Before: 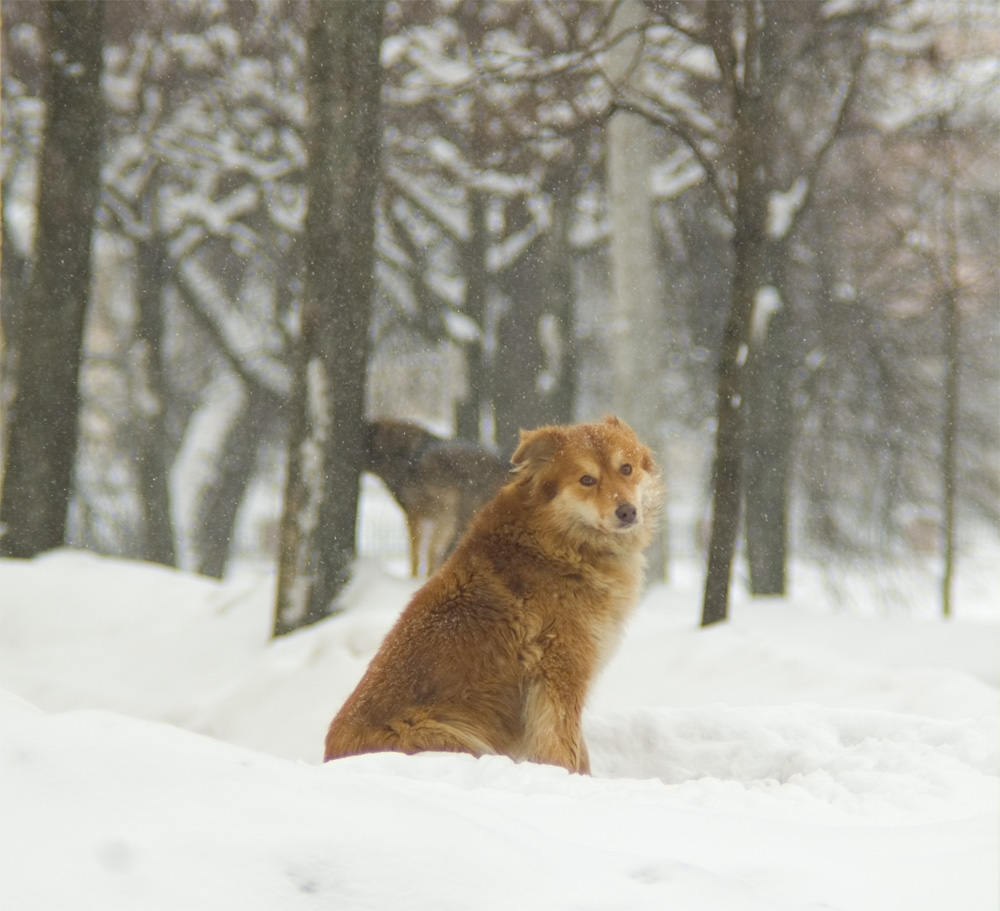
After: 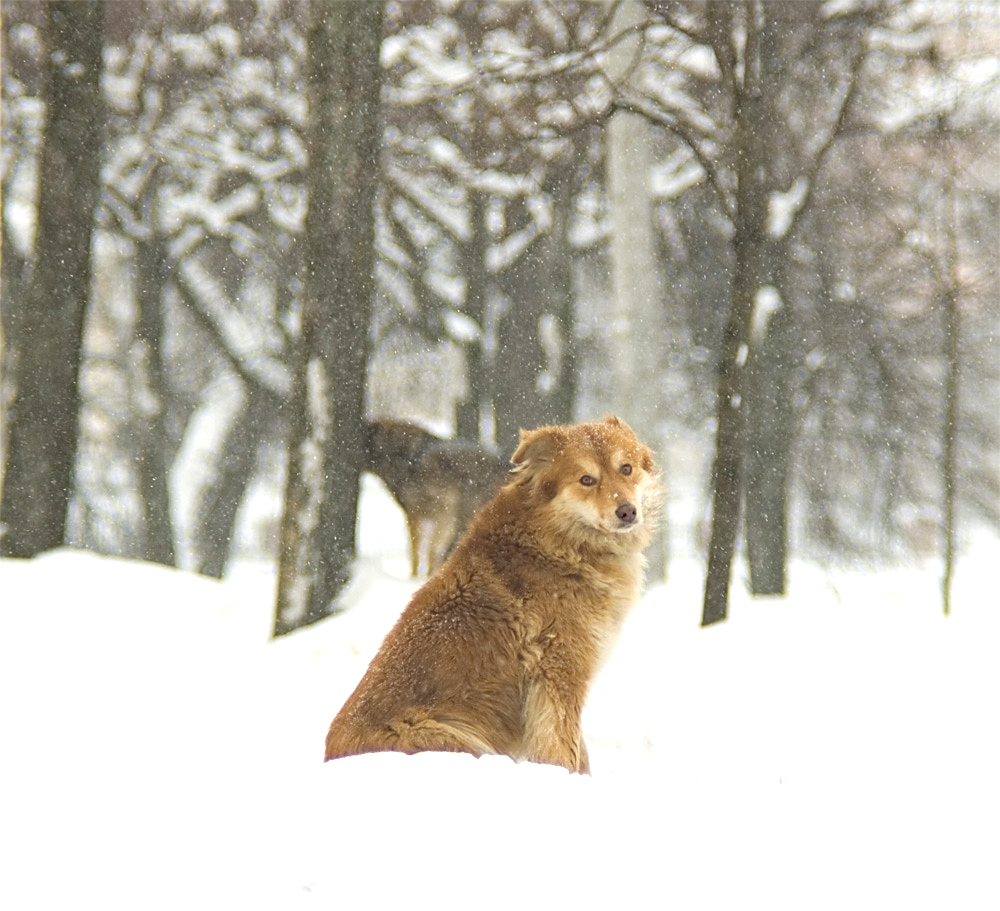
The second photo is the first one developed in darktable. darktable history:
exposure: exposure 0.67 EV, compensate exposure bias true, compensate highlight preservation false
color correction: highlights b* -0.05, saturation 0.802
sharpen: on, module defaults
haze removal: strength 0.299, distance 0.251, adaptive false
